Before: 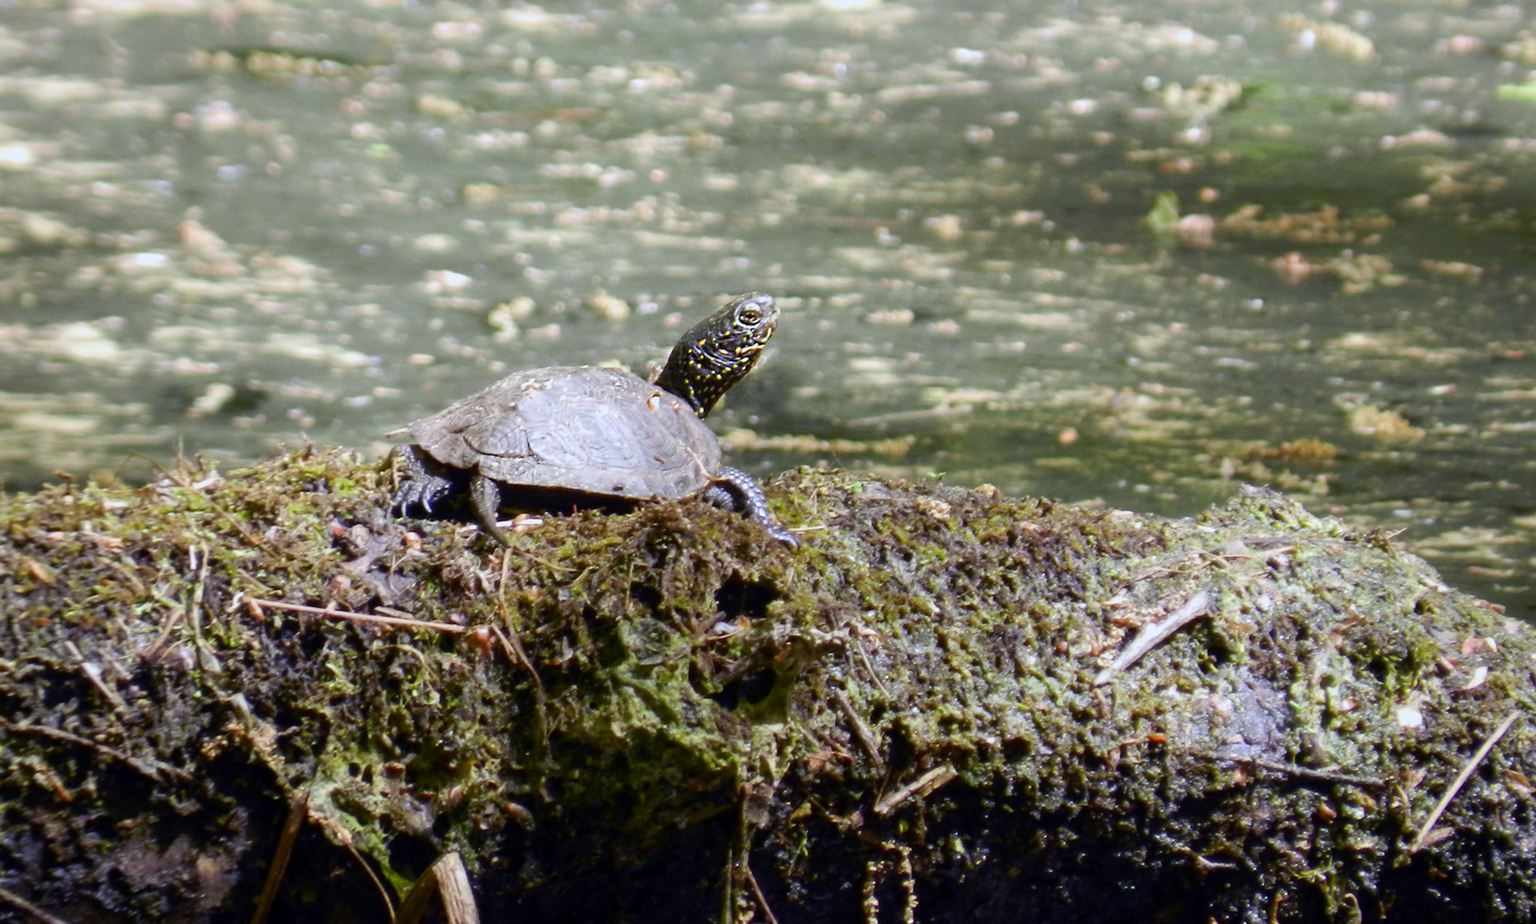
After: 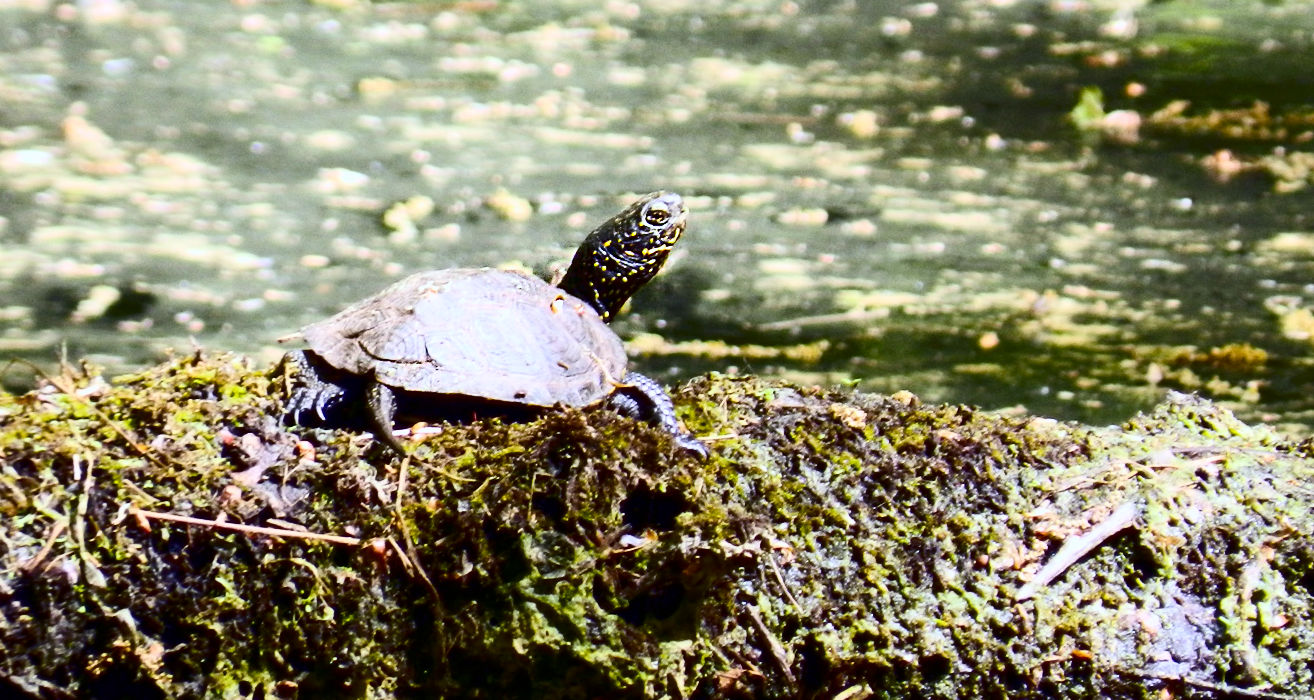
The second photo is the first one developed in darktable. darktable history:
contrast brightness saturation: contrast 0.491, saturation -0.096
color balance rgb: linear chroma grading › global chroma 24.635%, perceptual saturation grading › global saturation 25.212%, global vibrance 20%
crop: left 7.799%, top 11.759%, right 10.066%, bottom 15.418%
